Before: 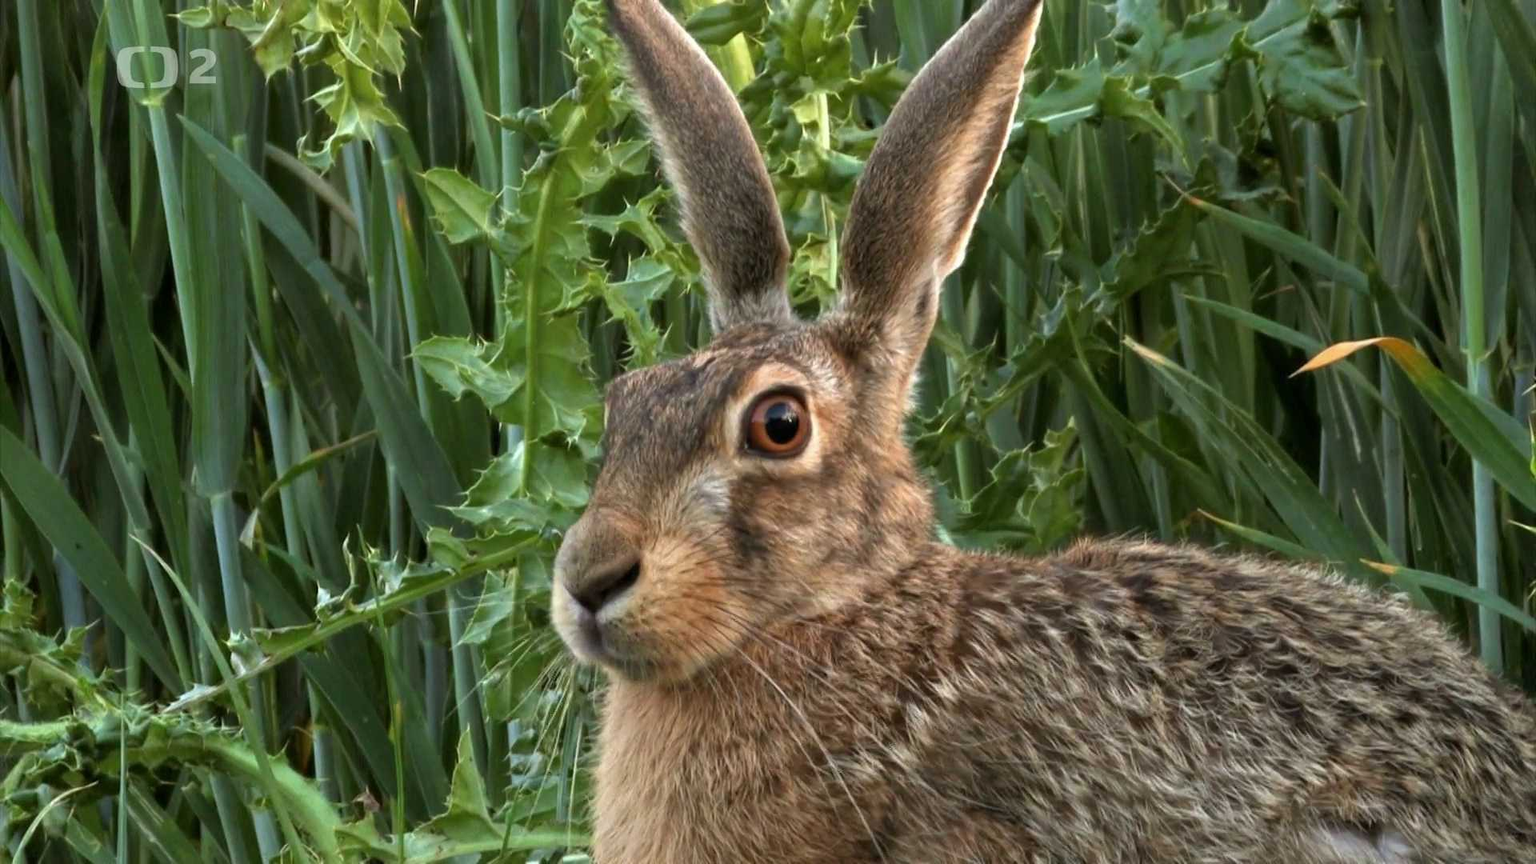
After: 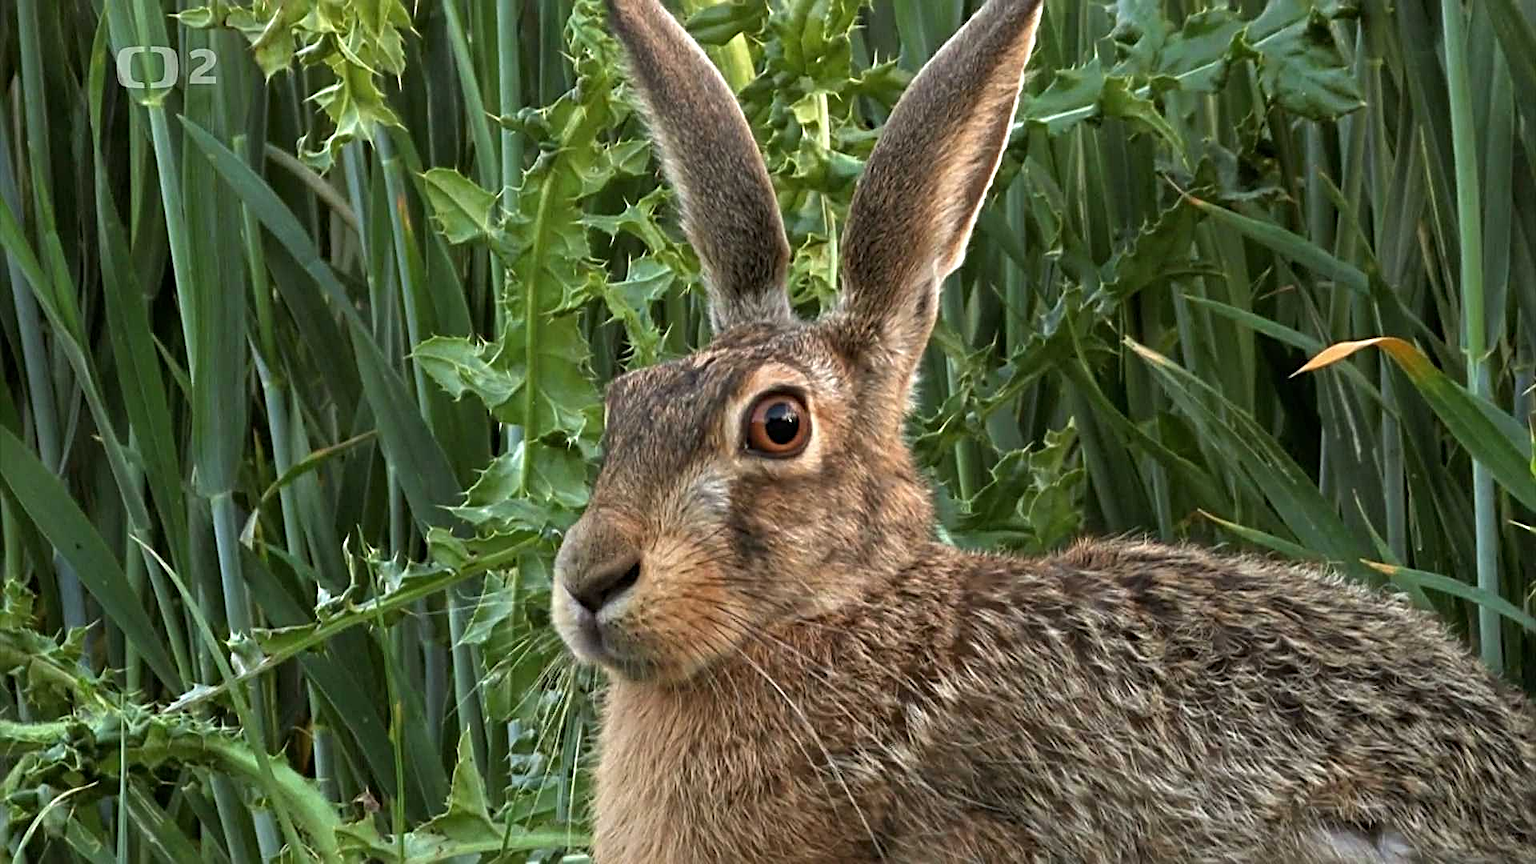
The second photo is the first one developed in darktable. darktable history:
sharpen: radius 3.052, amount 0.76
